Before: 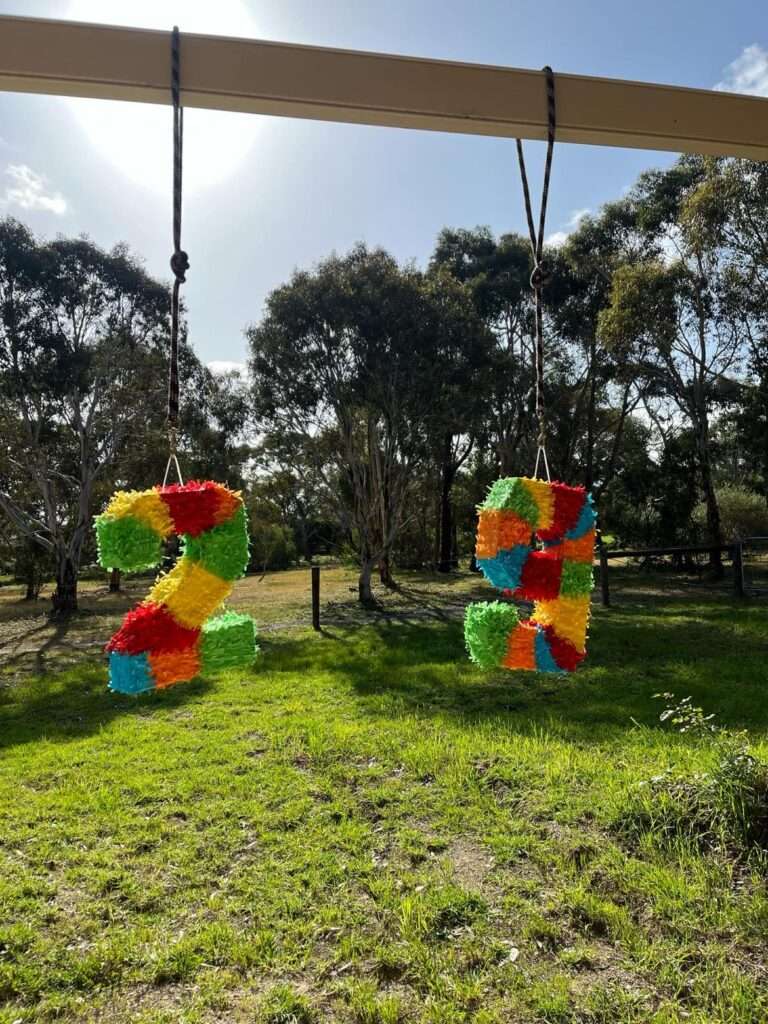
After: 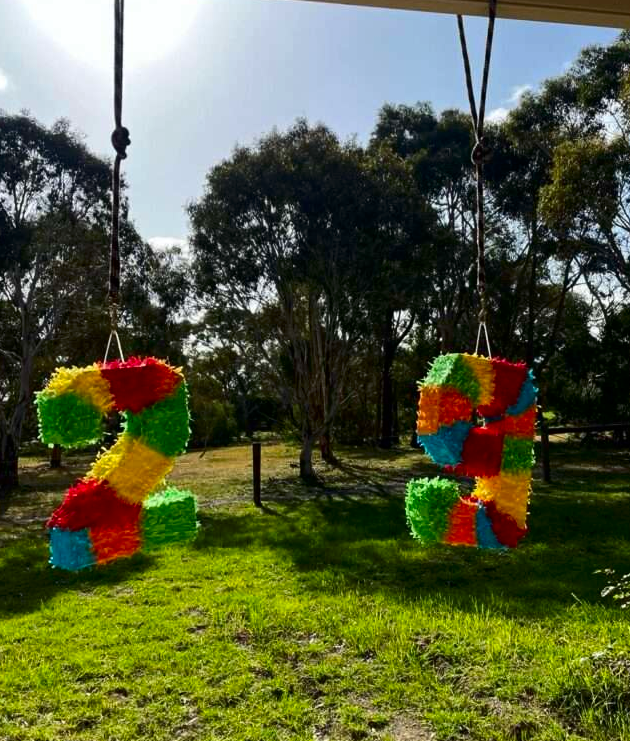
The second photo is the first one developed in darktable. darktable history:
contrast brightness saturation: contrast 0.122, brightness -0.122, saturation 0.204
crop: left 7.799%, top 12.205%, right 10.151%, bottom 15.393%
